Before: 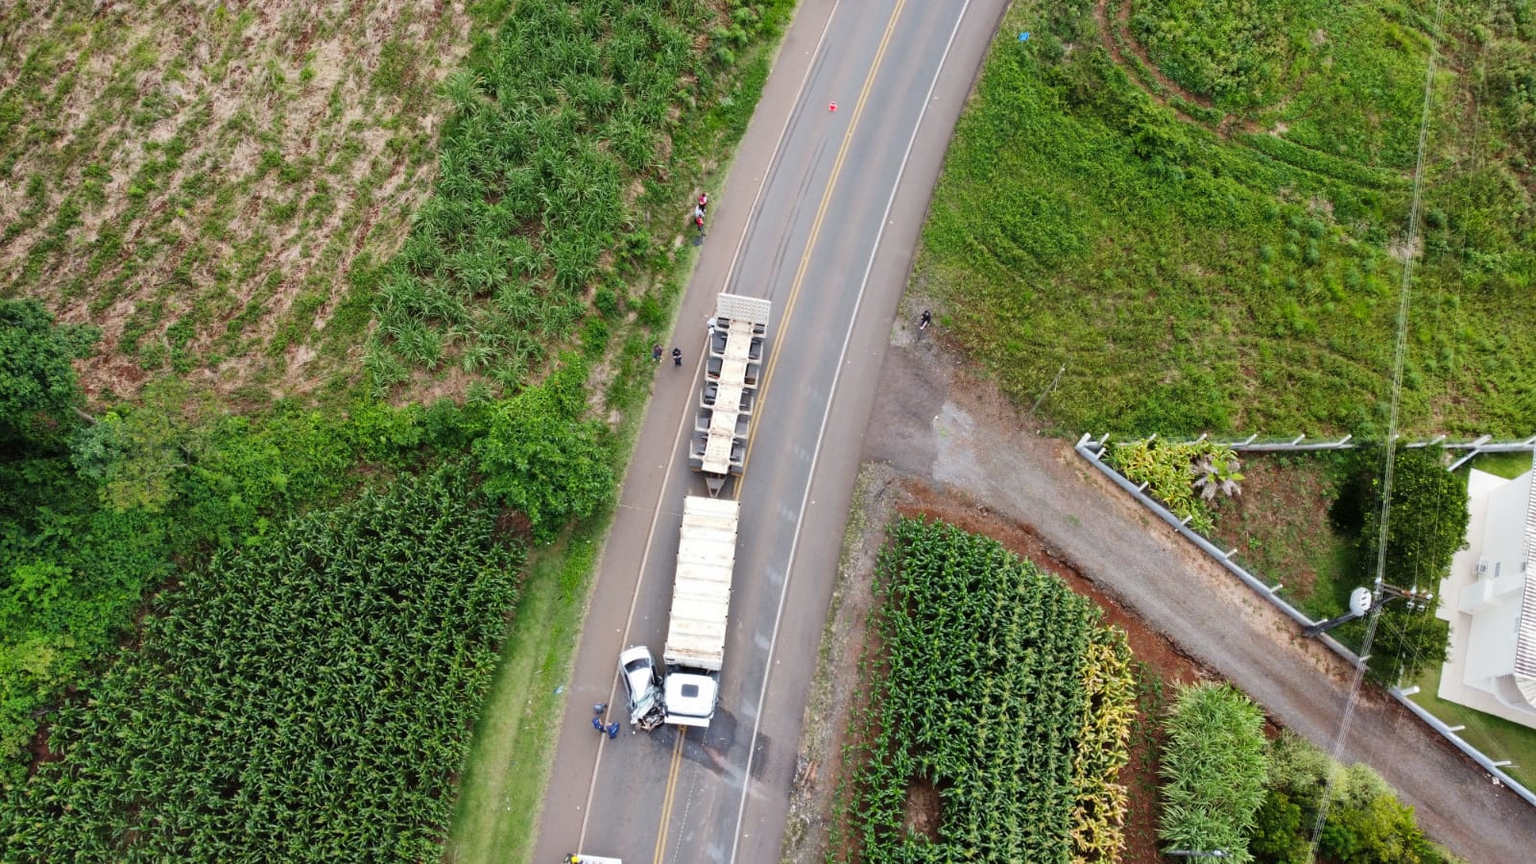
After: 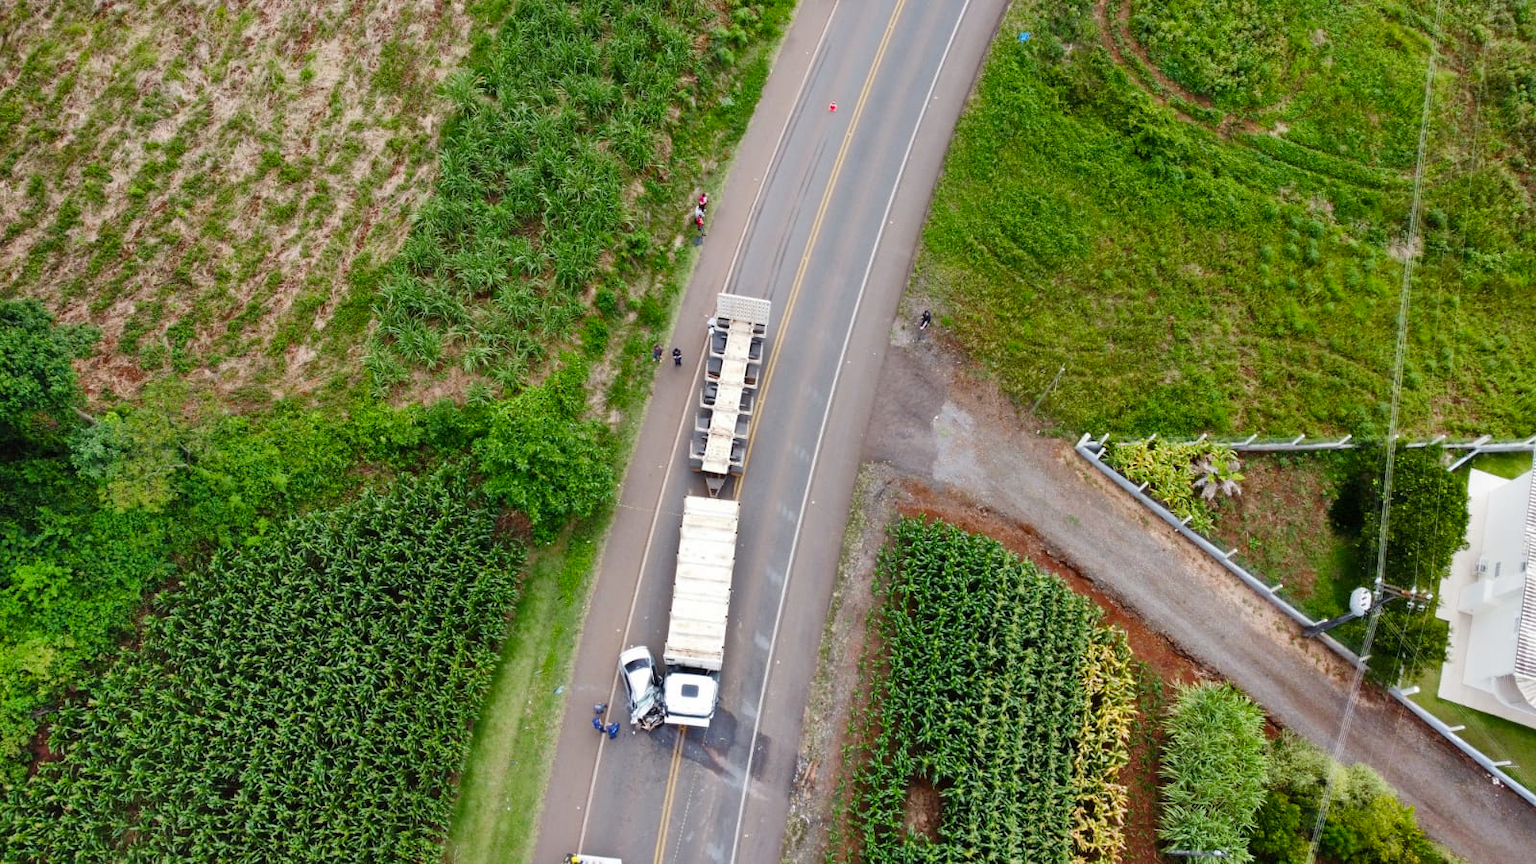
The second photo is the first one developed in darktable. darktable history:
shadows and highlights: low approximation 0.01, soften with gaussian
color balance rgb: perceptual saturation grading › global saturation 20%, perceptual saturation grading › highlights -25%, perceptual saturation grading › shadows 25%
